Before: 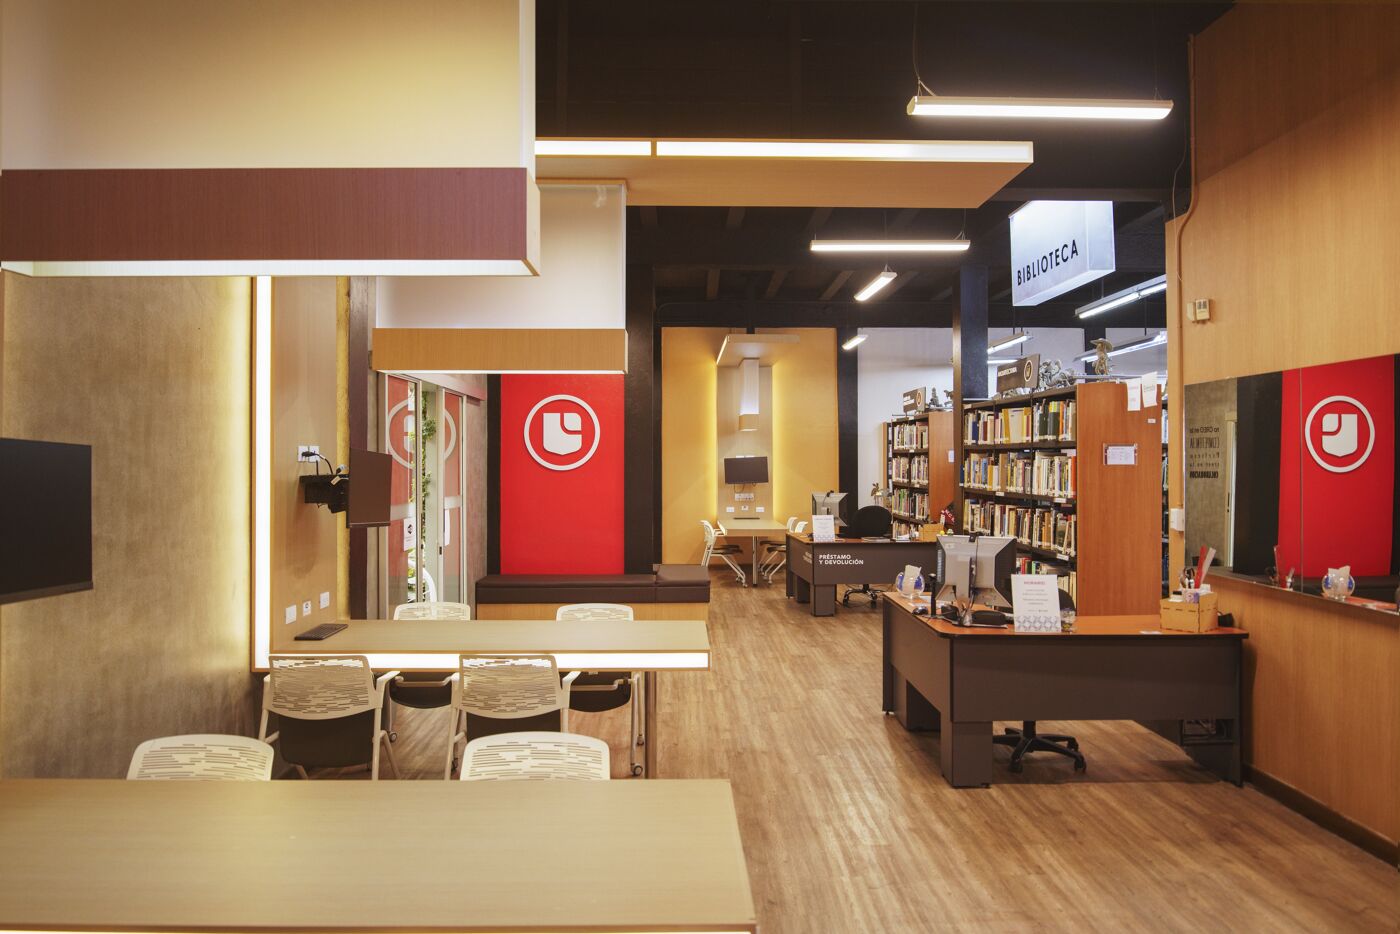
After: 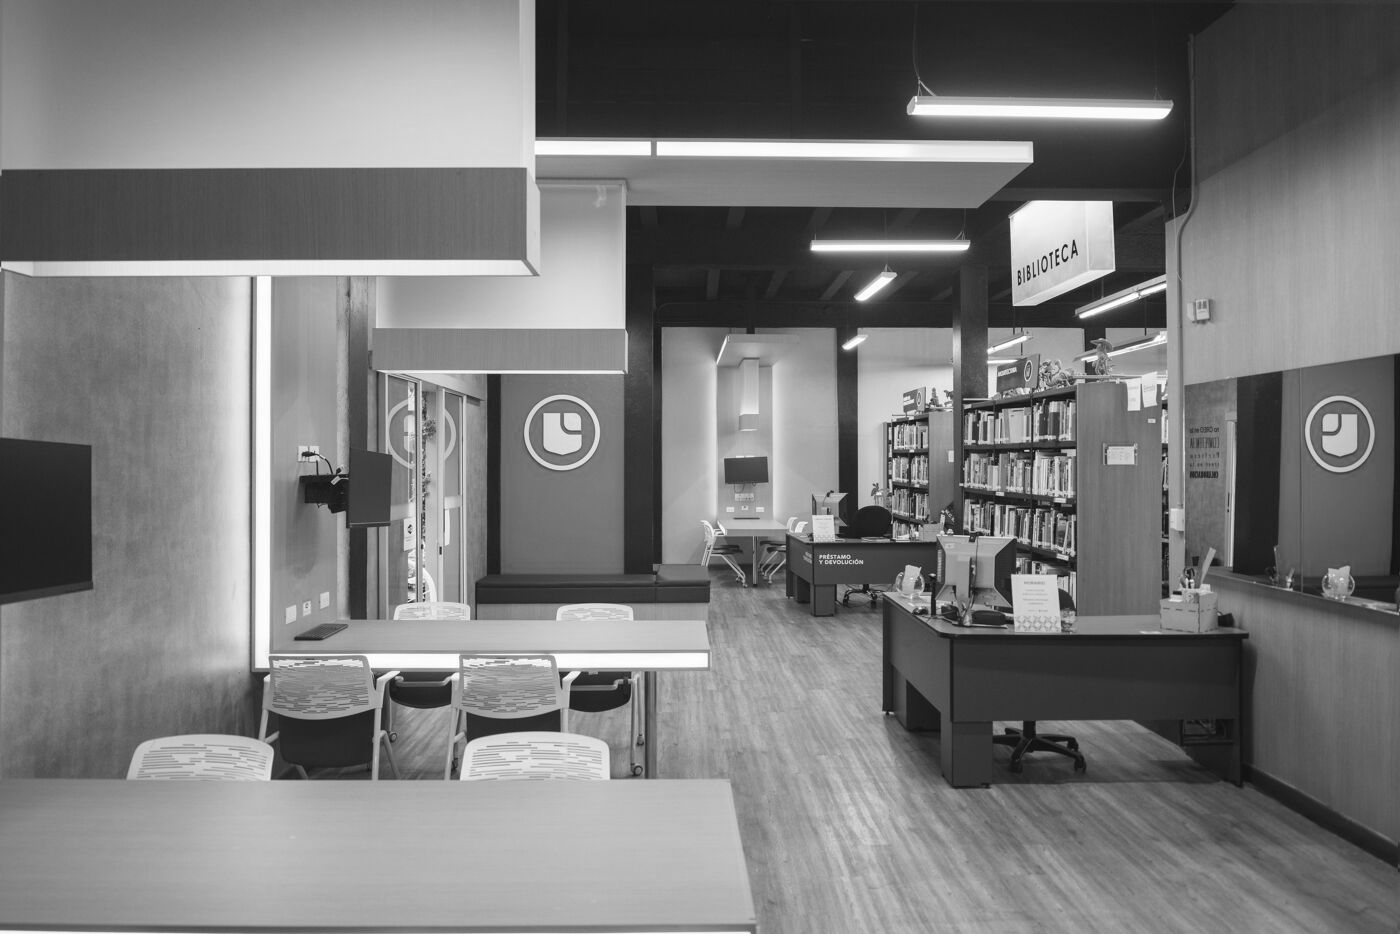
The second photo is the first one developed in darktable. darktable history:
contrast brightness saturation: saturation -1
color zones: curves: ch0 [(0.287, 0.048) (0.493, 0.484) (0.737, 0.816)]; ch1 [(0, 0) (0.143, 0) (0.286, 0) (0.429, 0) (0.571, 0) (0.714, 0) (0.857, 0)]
